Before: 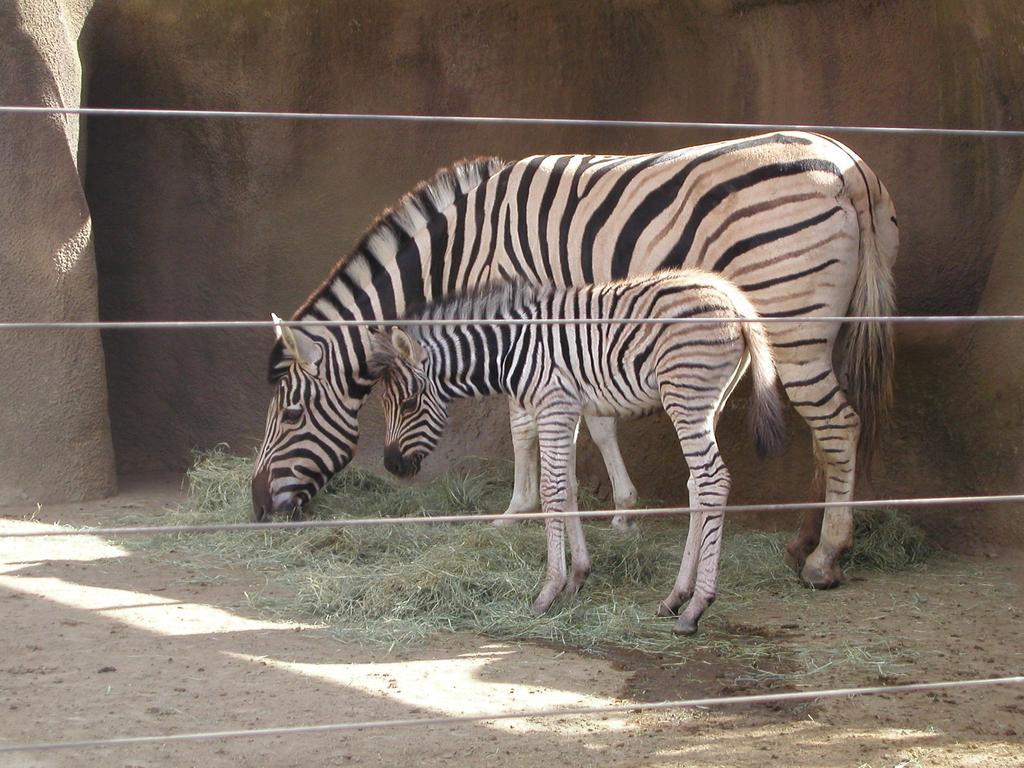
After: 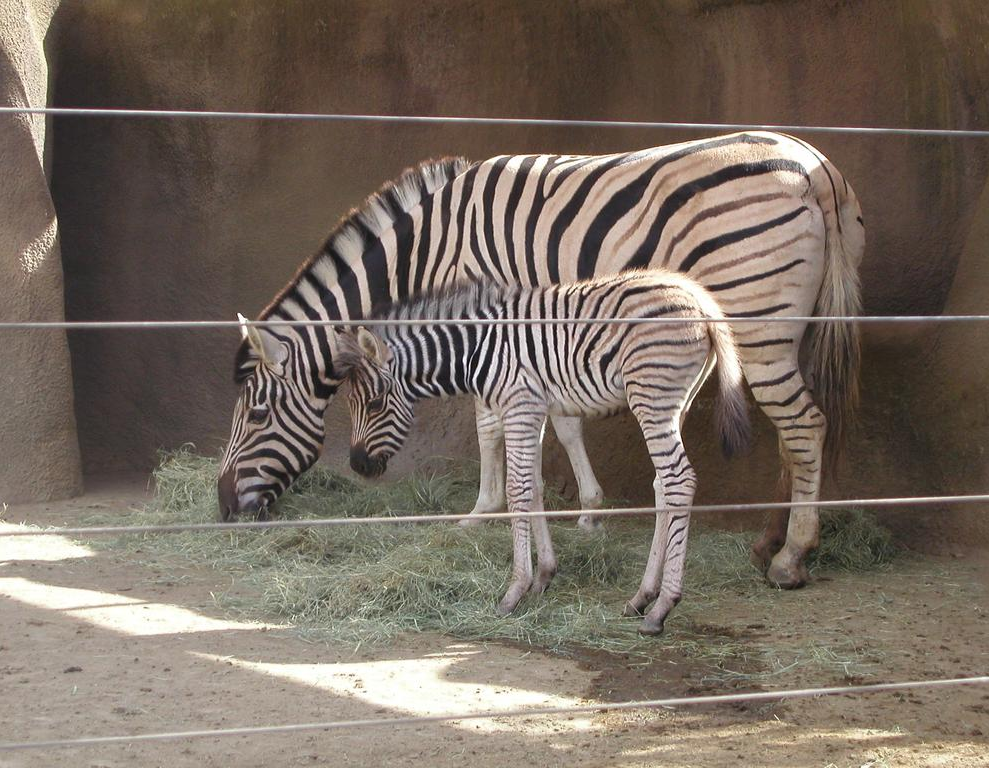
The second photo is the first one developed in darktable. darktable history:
crop and rotate: left 3.391%
